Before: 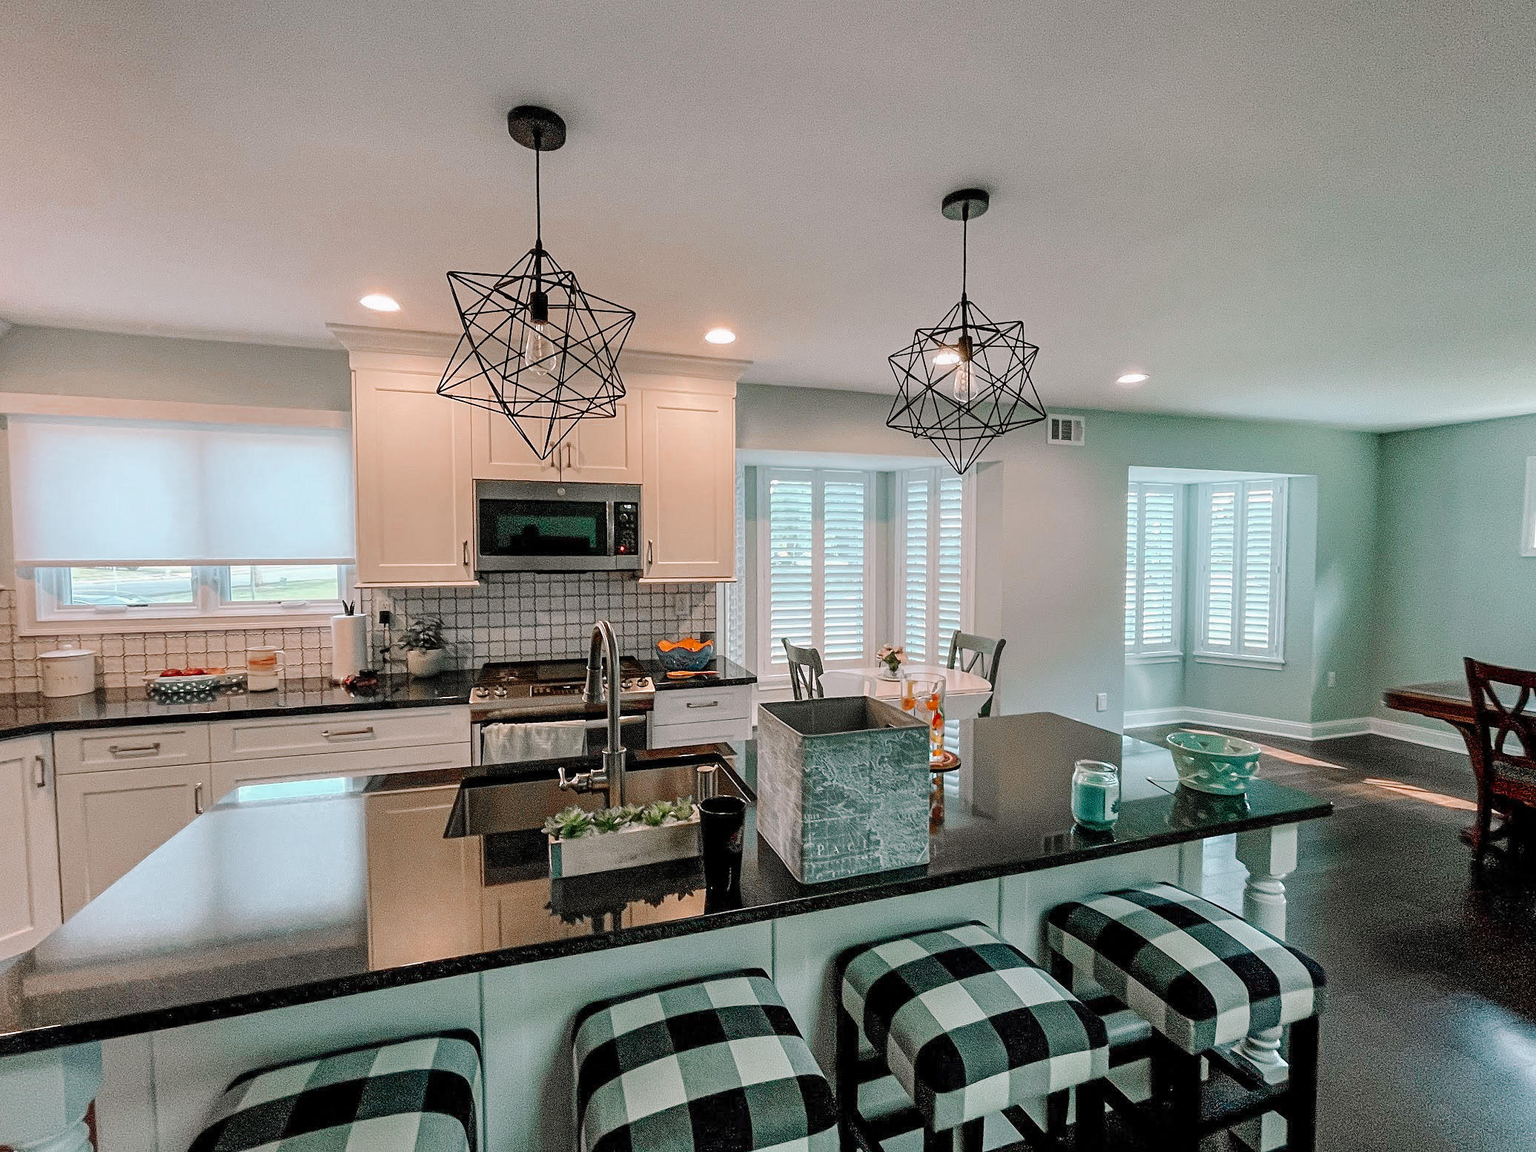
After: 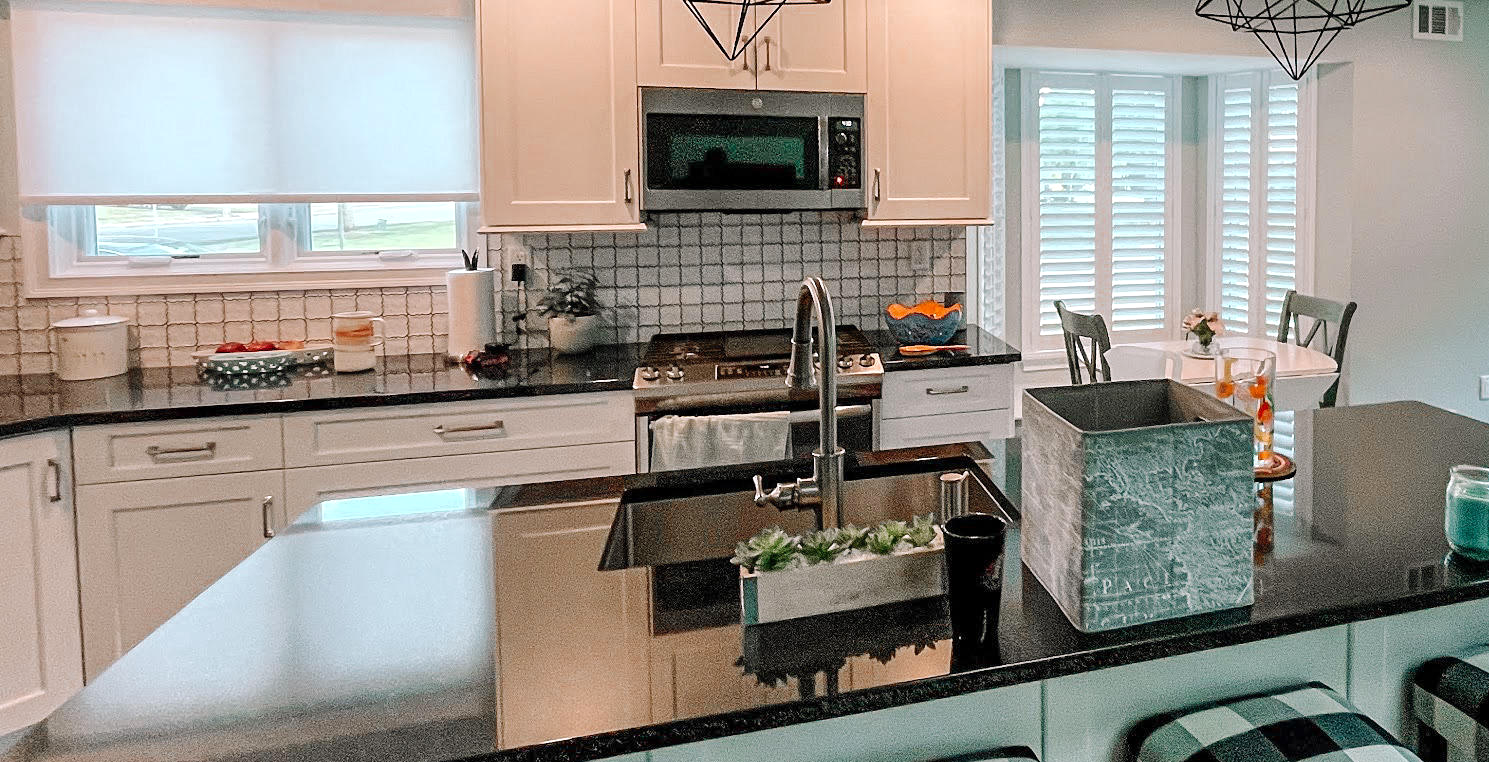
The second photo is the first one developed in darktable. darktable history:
crop: top 36.038%, right 28.113%, bottom 14.889%
exposure: exposure 0.201 EV, compensate highlight preservation false
